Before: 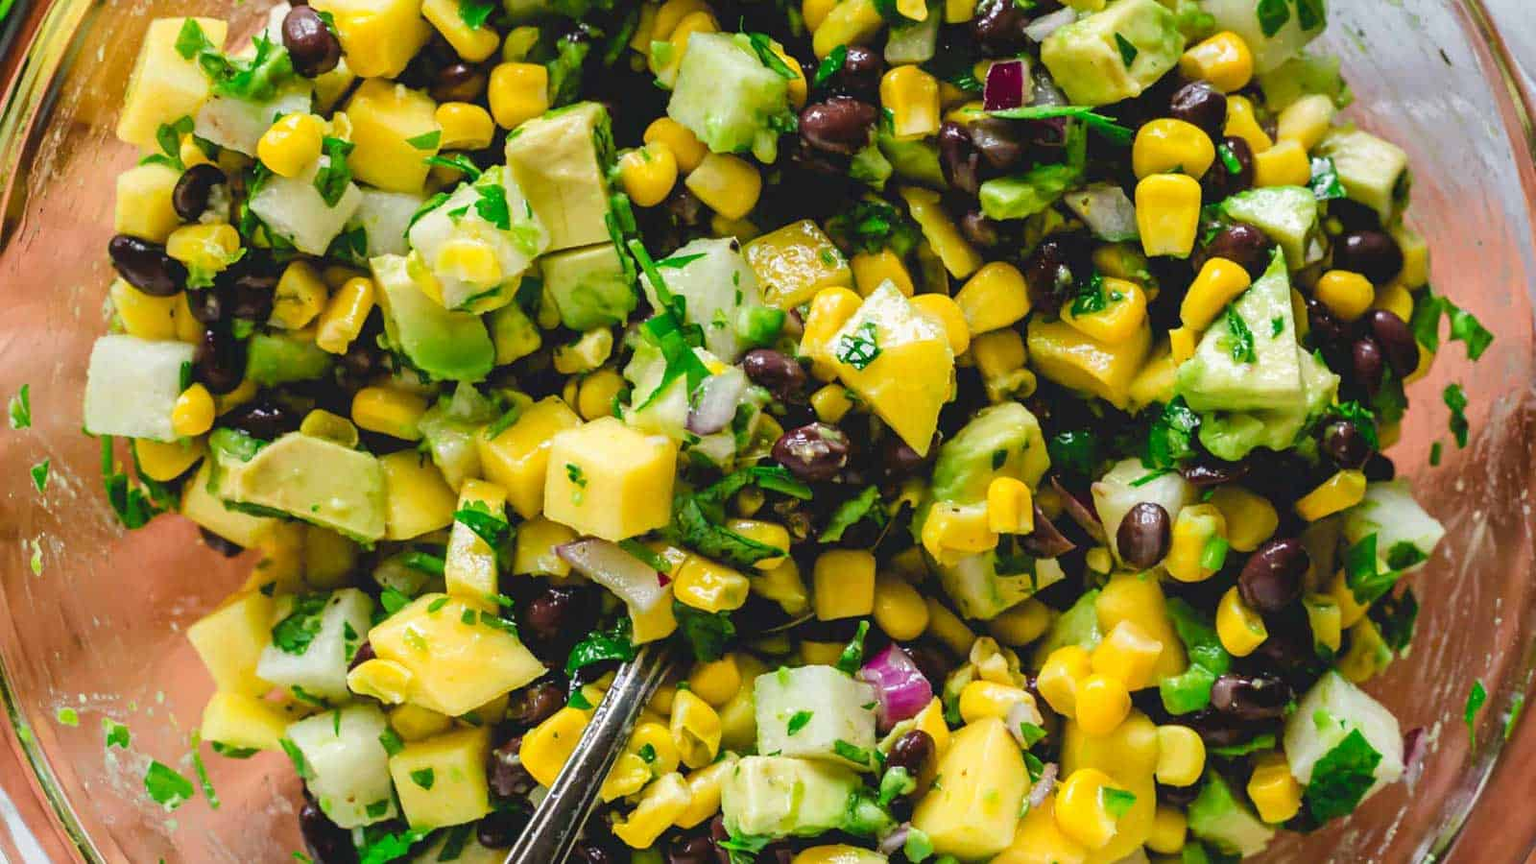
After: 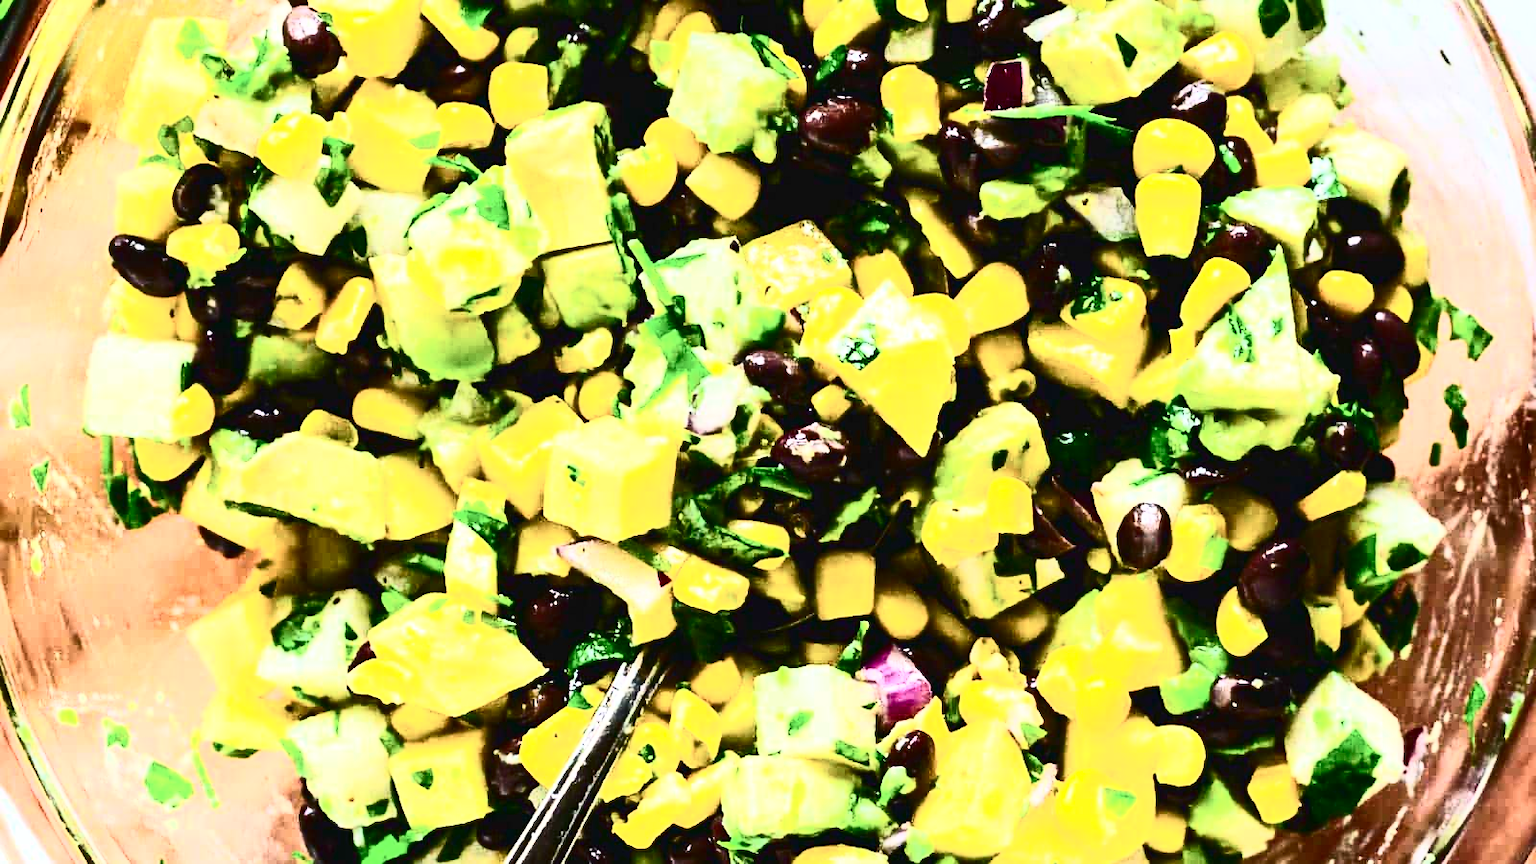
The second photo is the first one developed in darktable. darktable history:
exposure: exposure 0.375 EV, compensate highlight preservation false
contrast brightness saturation: contrast 0.93, brightness 0.2
